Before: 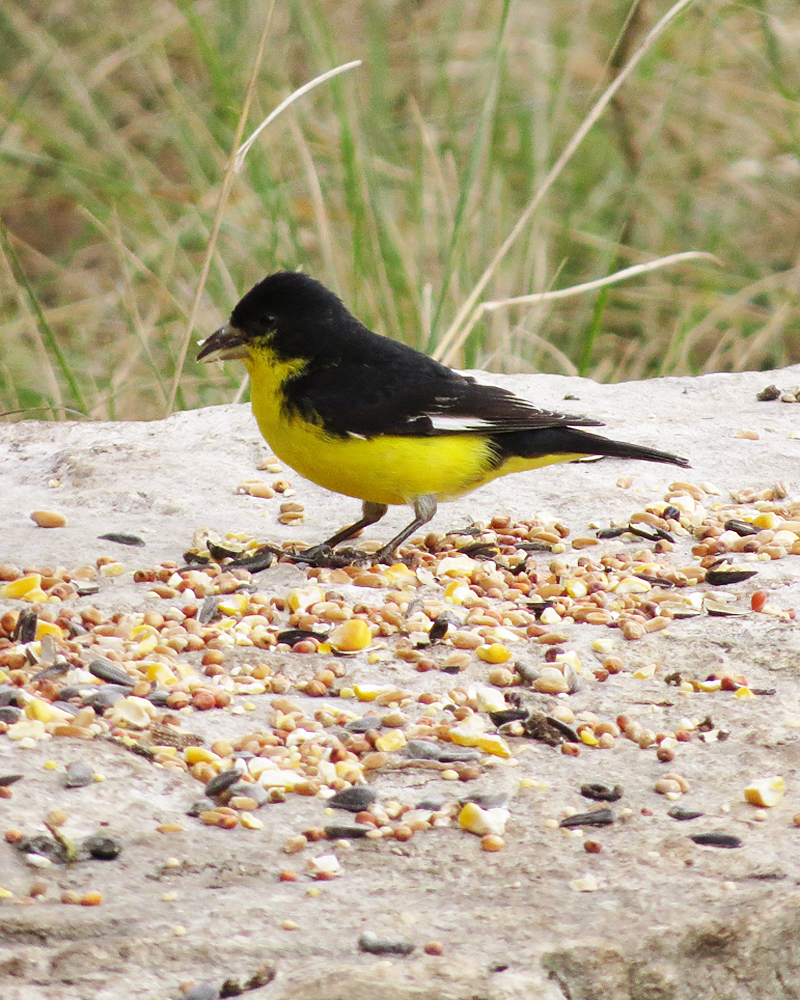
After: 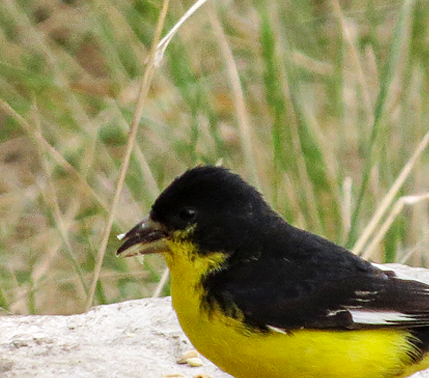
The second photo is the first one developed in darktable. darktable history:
local contrast: on, module defaults
crop: left 10.121%, top 10.631%, right 36.218%, bottom 51.526%
color balance: mode lift, gamma, gain (sRGB), lift [0.97, 1, 1, 1], gamma [1.03, 1, 1, 1]
